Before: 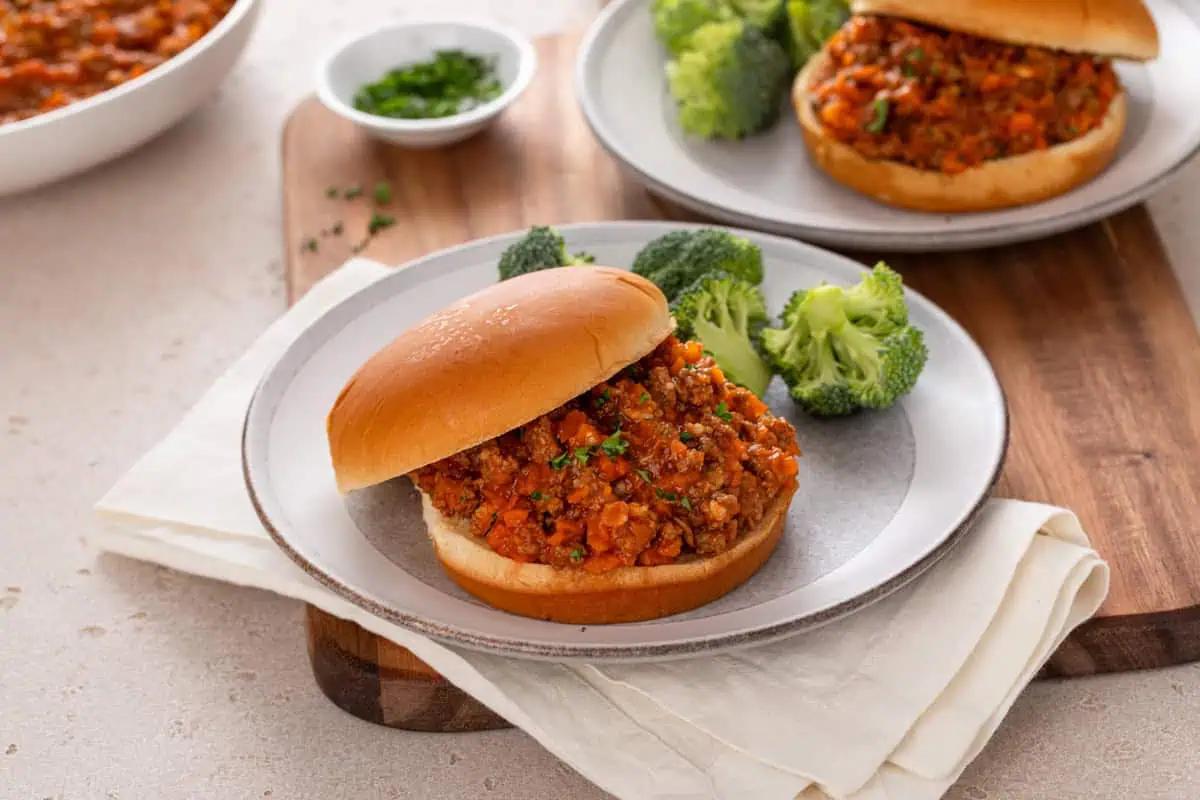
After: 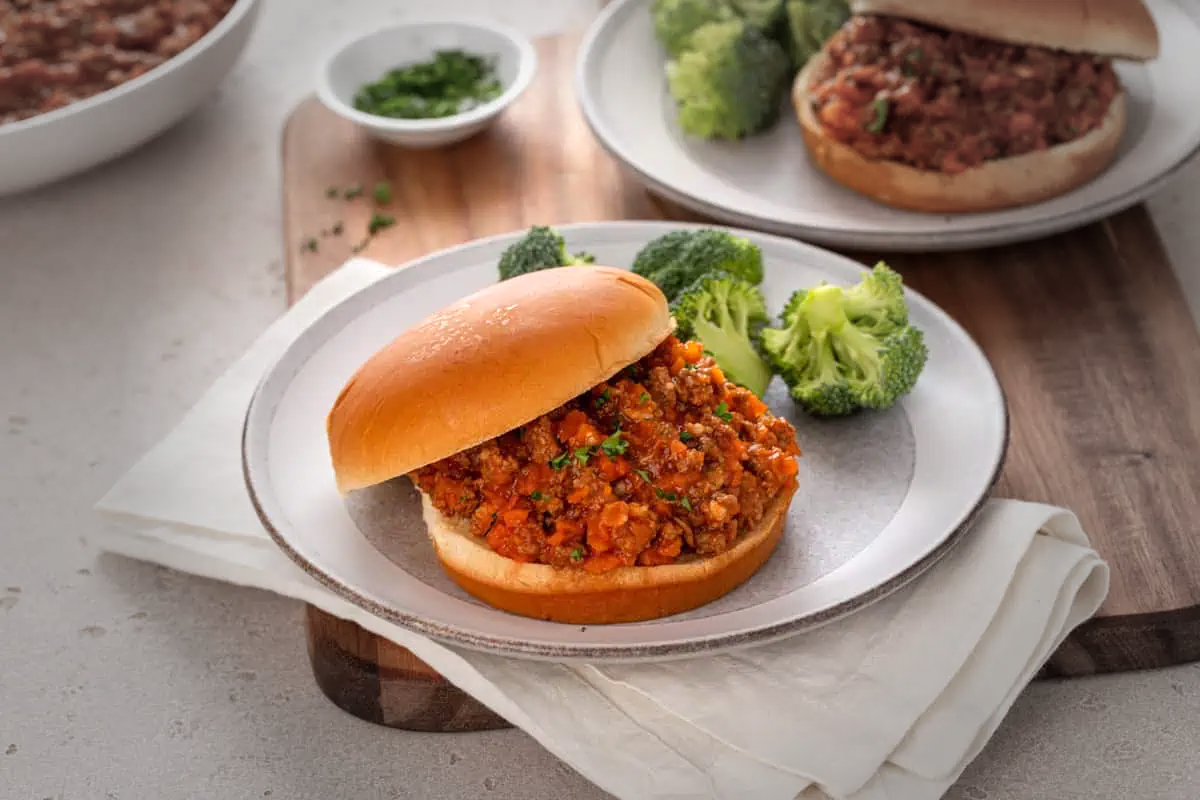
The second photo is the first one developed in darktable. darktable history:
vignetting: fall-off start 40%, fall-off radius 40%
exposure: exposure 0.2 EV, compensate highlight preservation false
